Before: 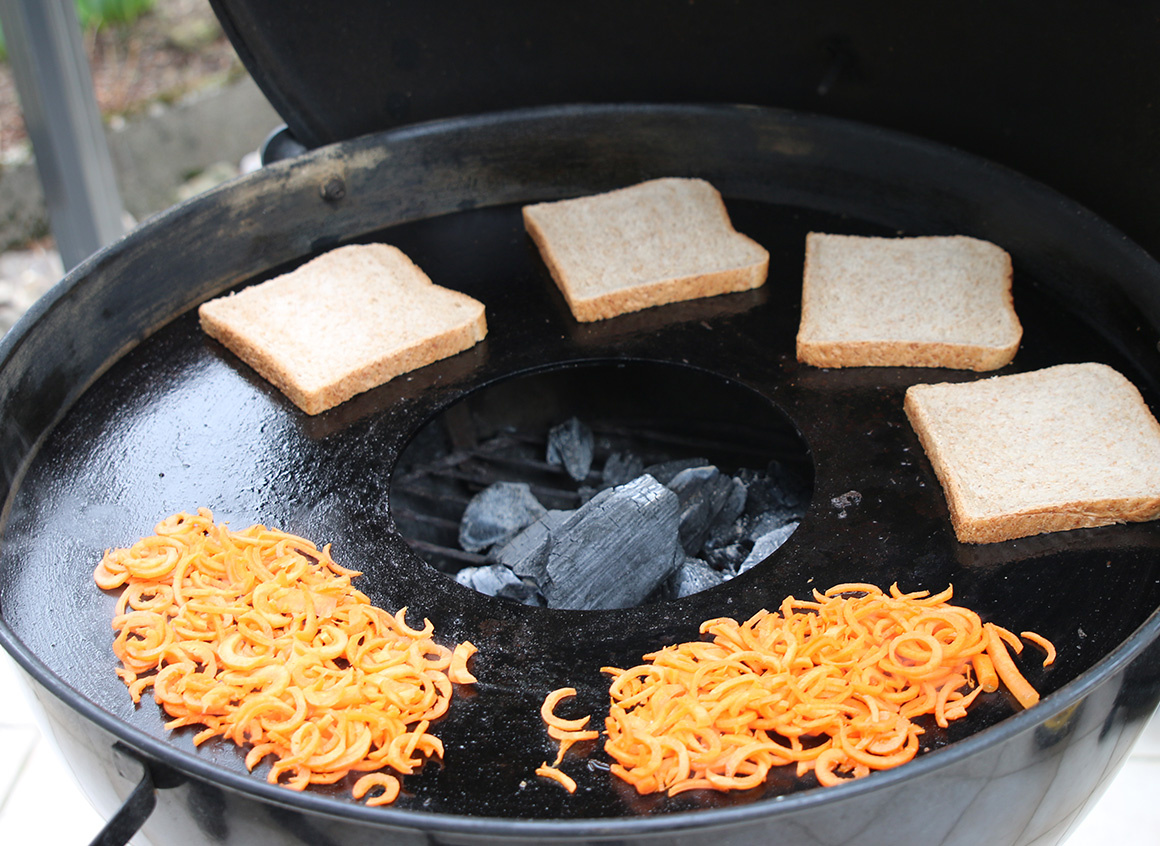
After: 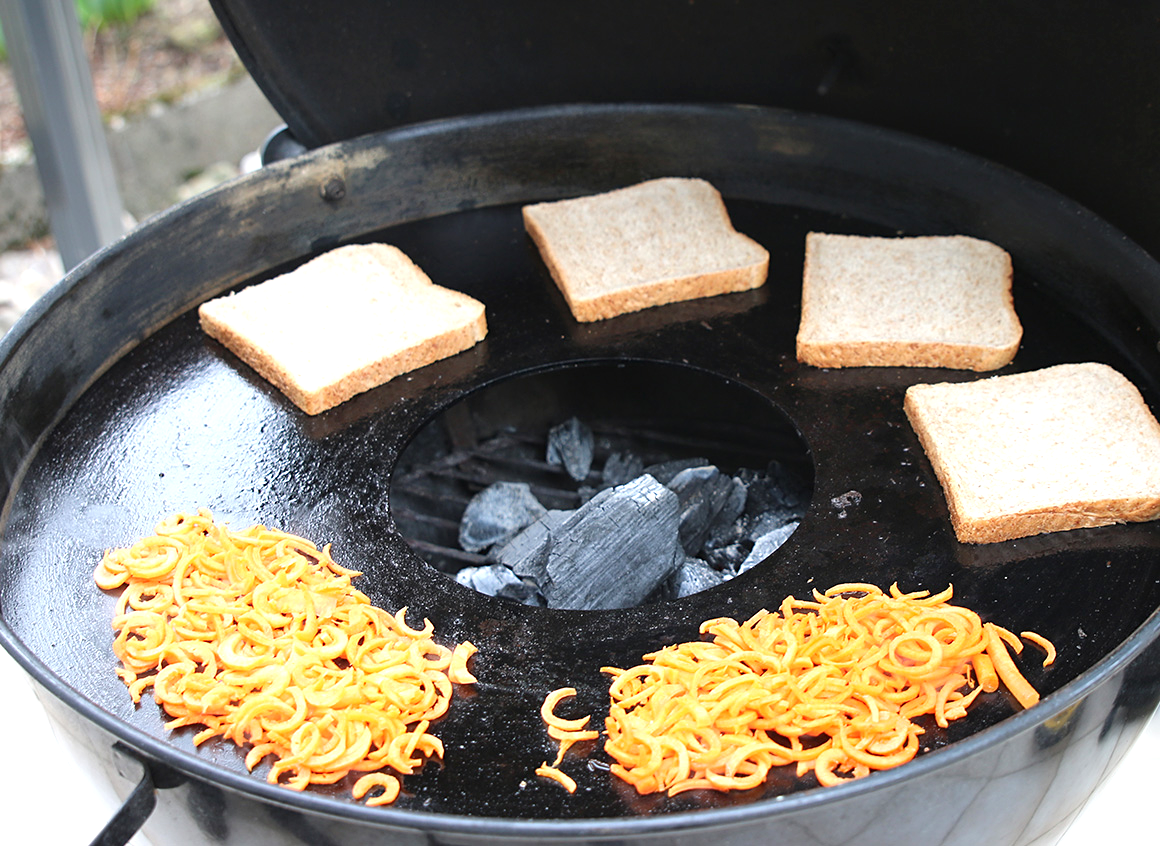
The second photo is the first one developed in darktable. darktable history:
exposure: black level correction 0, exposure 0.5 EV, compensate exposure bias true, compensate highlight preservation false
sharpen: amount 0.2
